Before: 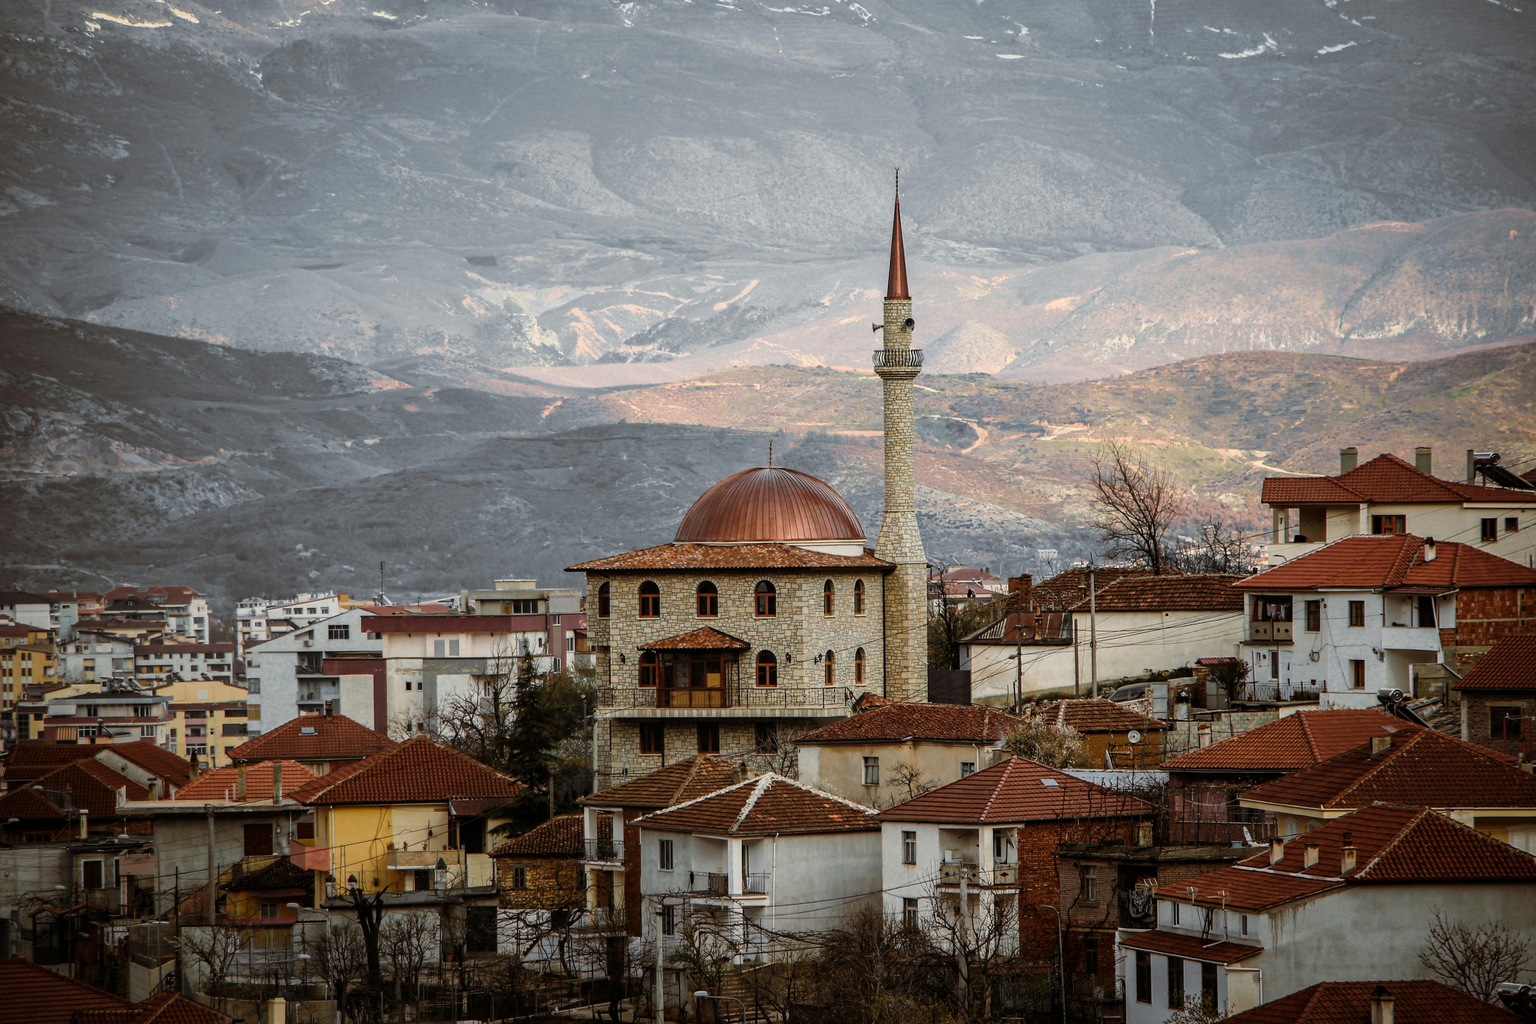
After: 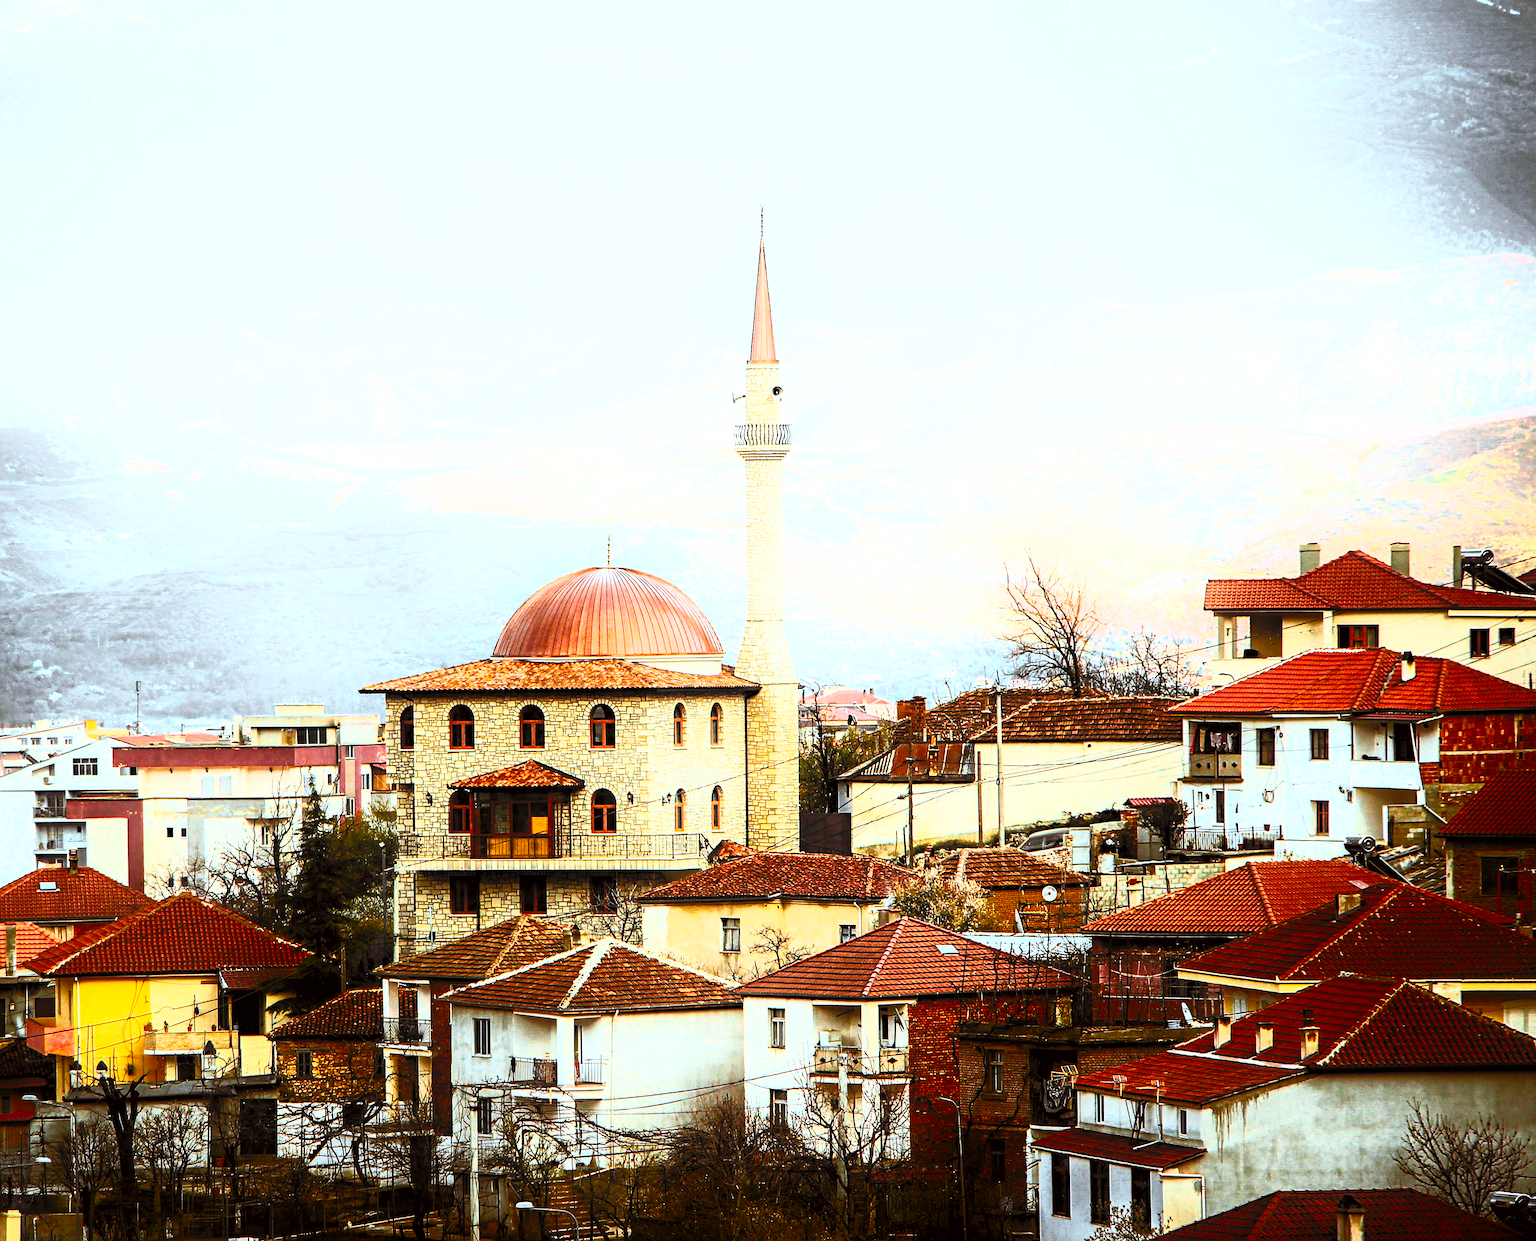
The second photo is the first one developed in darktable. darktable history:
sharpen: on, module defaults
exposure: black level correction 0.001, exposure 0.498 EV, compensate highlight preservation false
shadows and highlights: shadows -54.44, highlights 85.48, soften with gaussian
crop: left 17.502%, bottom 0.027%
filmic rgb: middle gray luminance 18.32%, black relative exposure -11.54 EV, white relative exposure 2.57 EV, target black luminance 0%, hardness 8.34, latitude 98.25%, contrast 1.085, shadows ↔ highlights balance 0.704%
haze removal: compatibility mode true, adaptive false
contrast brightness saturation: contrast 0.983, brightness 0.997, saturation 0.986
color correction: highlights a* -2.74, highlights b* -2.33, shadows a* 2.41, shadows b* 2.74
